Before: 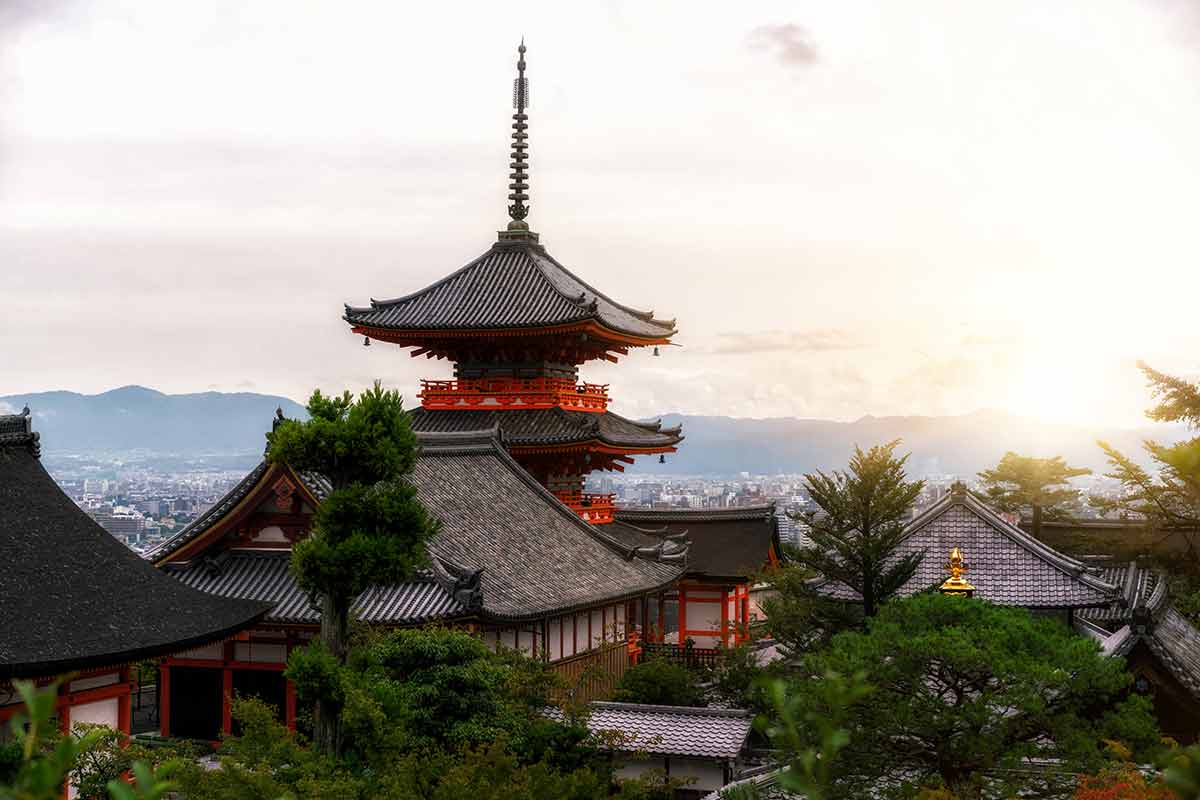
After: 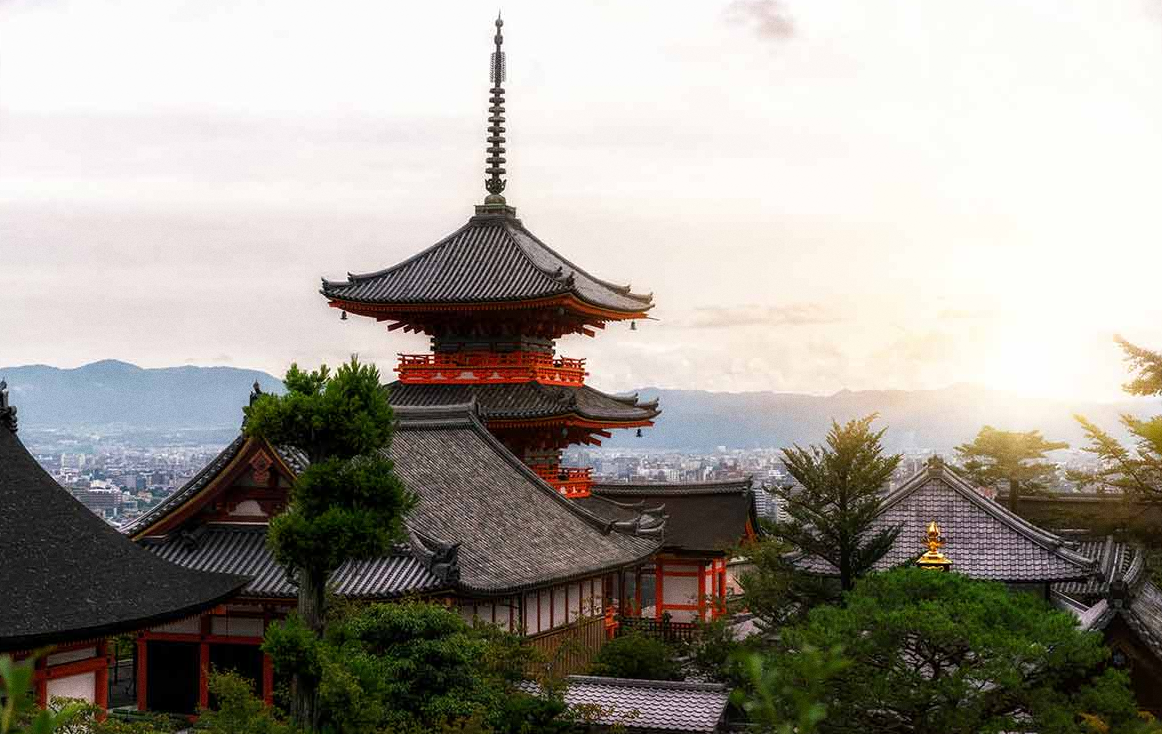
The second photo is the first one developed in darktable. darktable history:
grain: coarseness 0.09 ISO
crop: left 1.964%, top 3.251%, right 1.122%, bottom 4.933%
